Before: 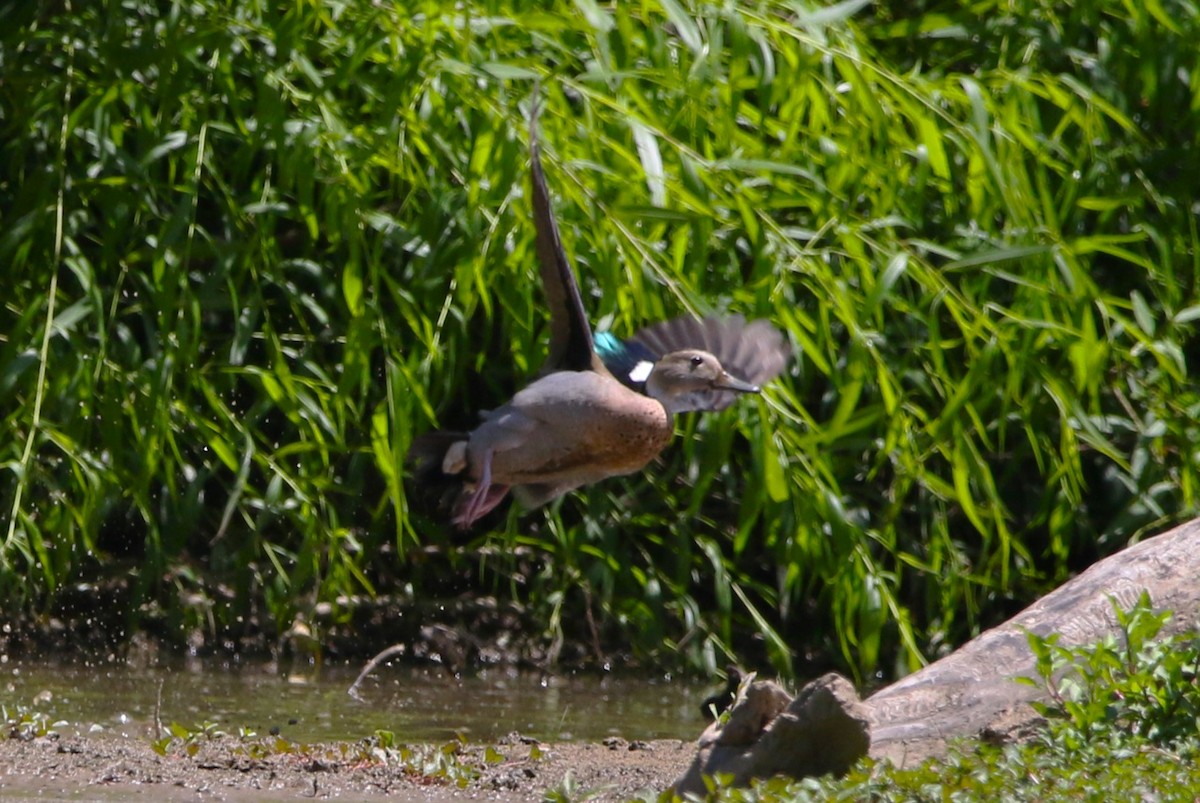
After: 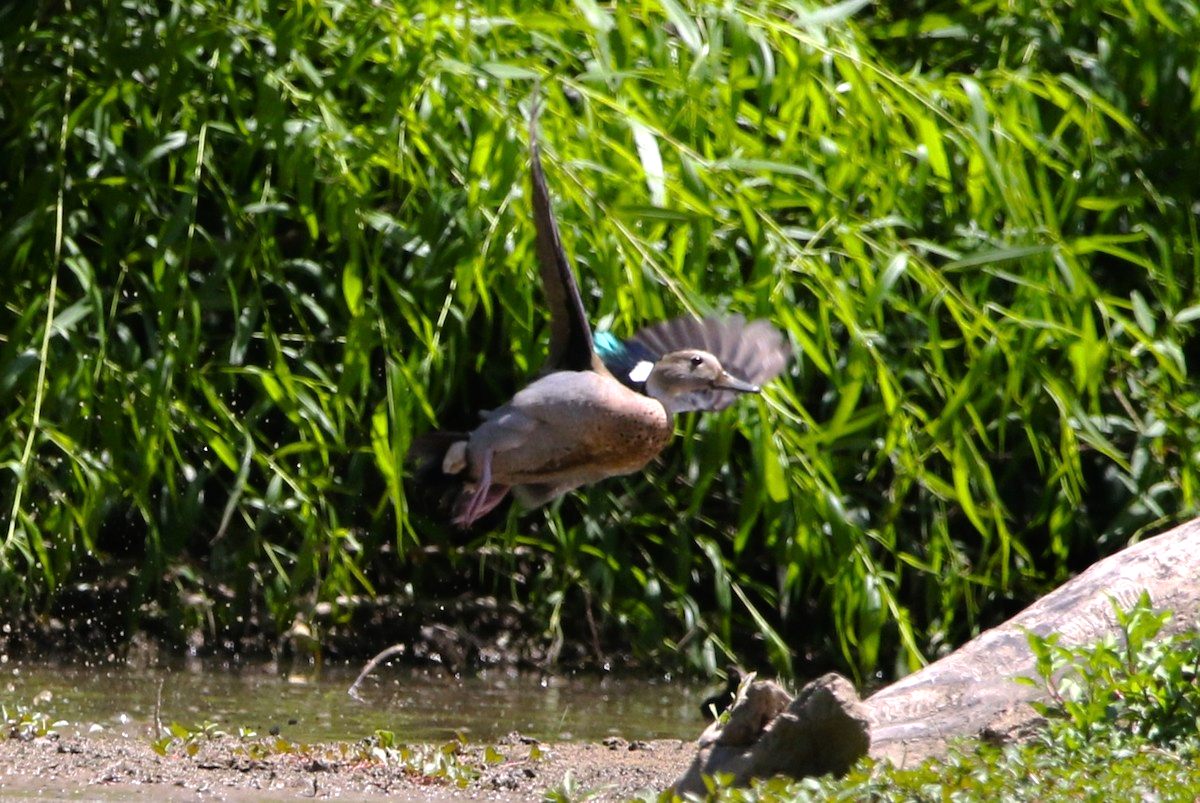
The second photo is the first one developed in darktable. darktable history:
exposure: exposure -0.021 EV, compensate highlight preservation false
tone equalizer: -8 EV -0.728 EV, -7 EV -0.737 EV, -6 EV -0.636 EV, -5 EV -0.374 EV, -3 EV 0.378 EV, -2 EV 0.6 EV, -1 EV 0.691 EV, +0 EV 0.777 EV
